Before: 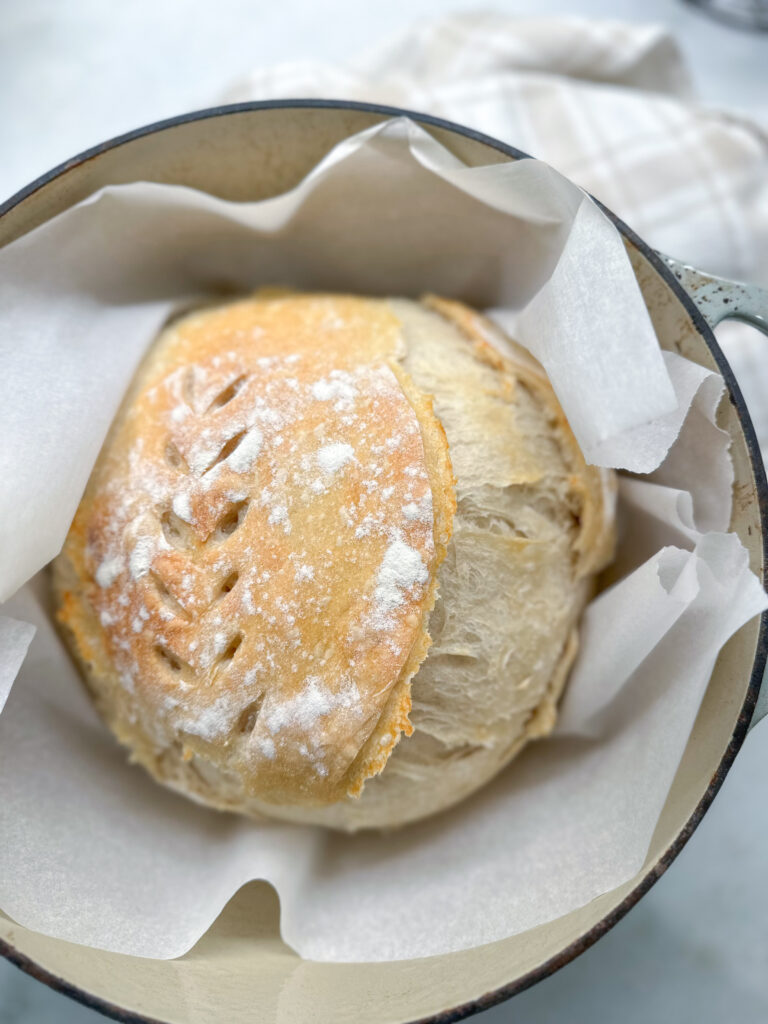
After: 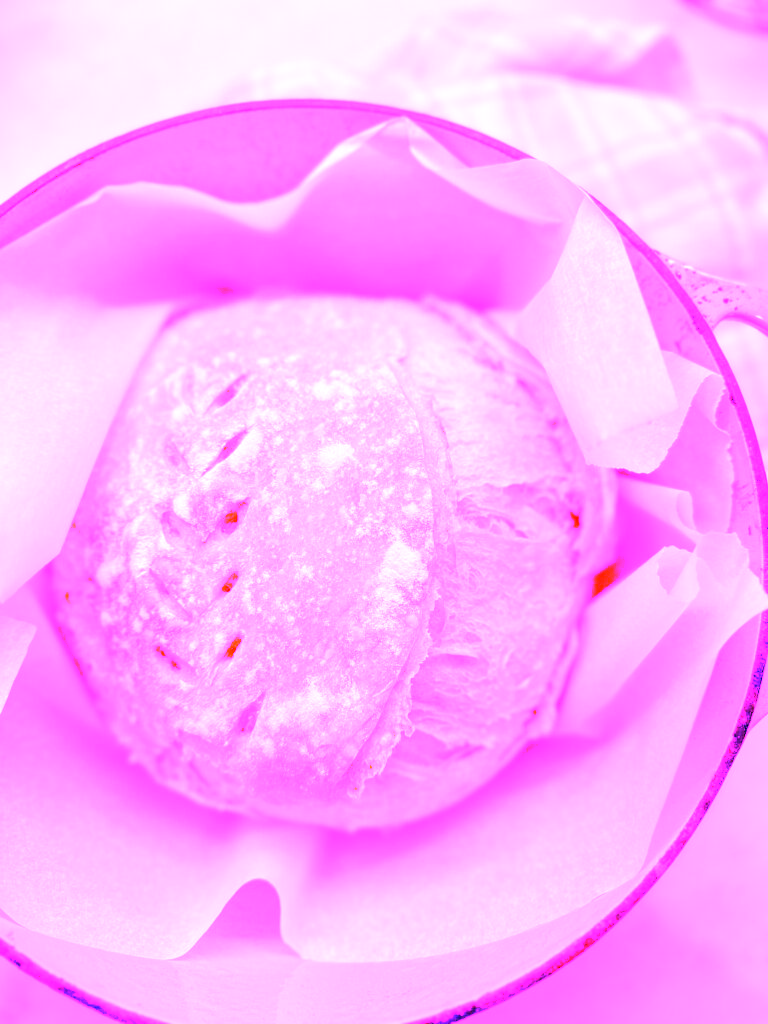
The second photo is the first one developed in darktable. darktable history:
white balance: red 8, blue 8
